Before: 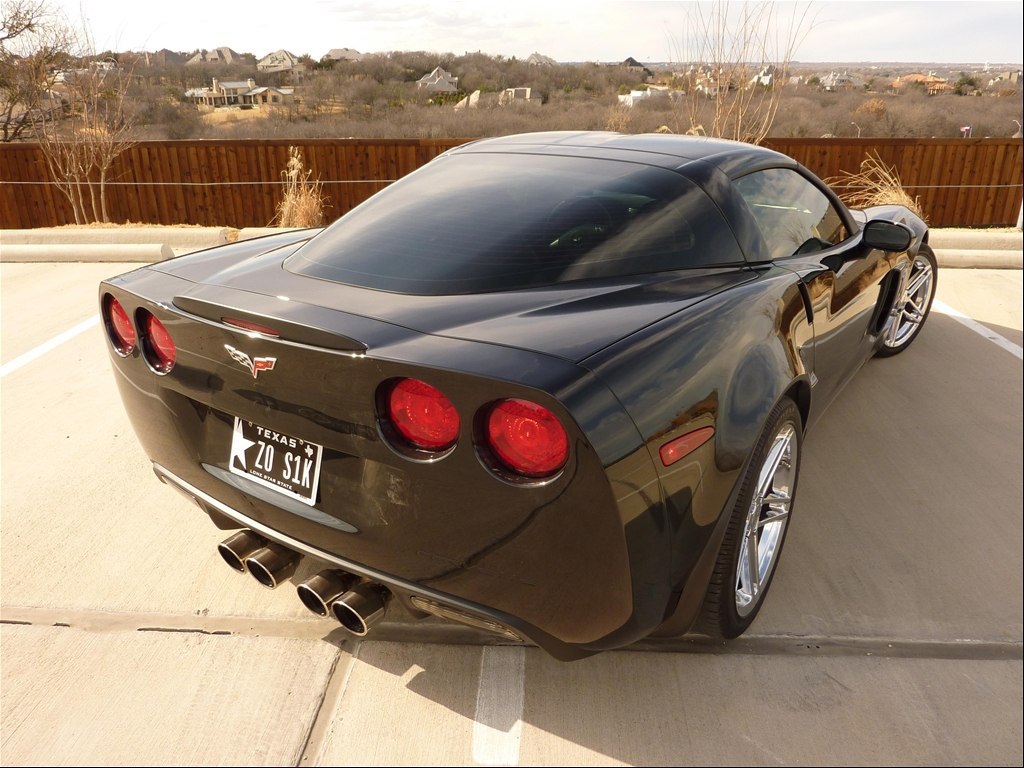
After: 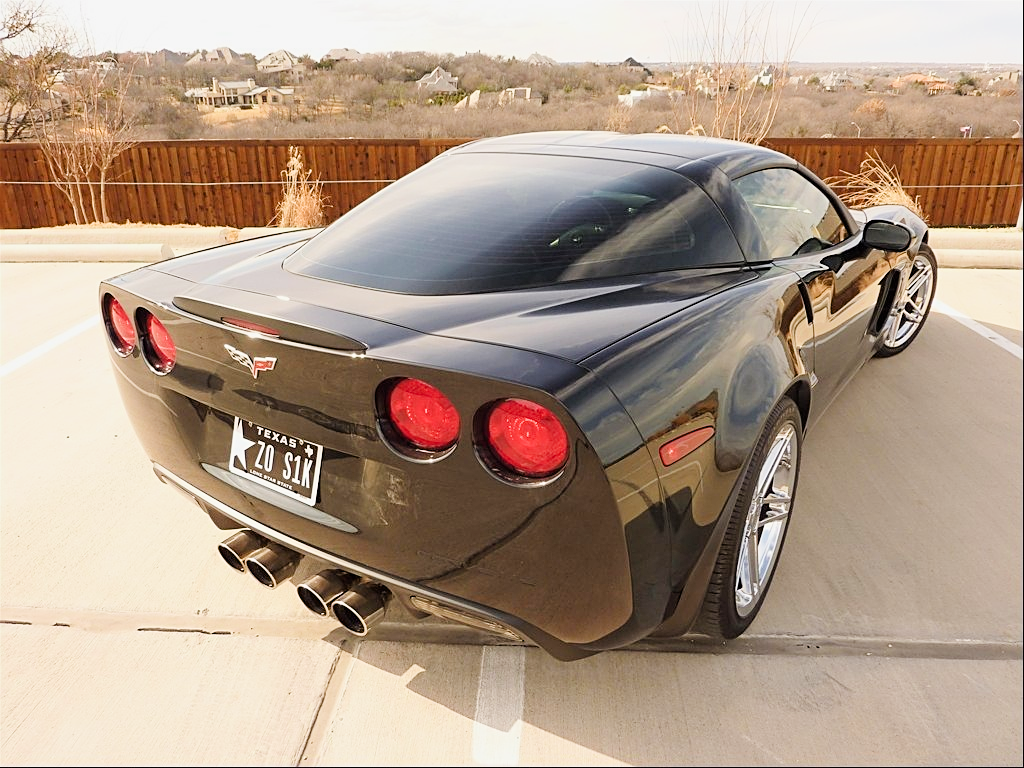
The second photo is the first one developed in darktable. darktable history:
sharpen: on, module defaults
exposure: black level correction 0, exposure 1.199 EV, compensate exposure bias true, compensate highlight preservation false
filmic rgb: black relative exposure -7.65 EV, white relative exposure 4.56 EV, threshold 5.98 EV, hardness 3.61, enable highlight reconstruction true
